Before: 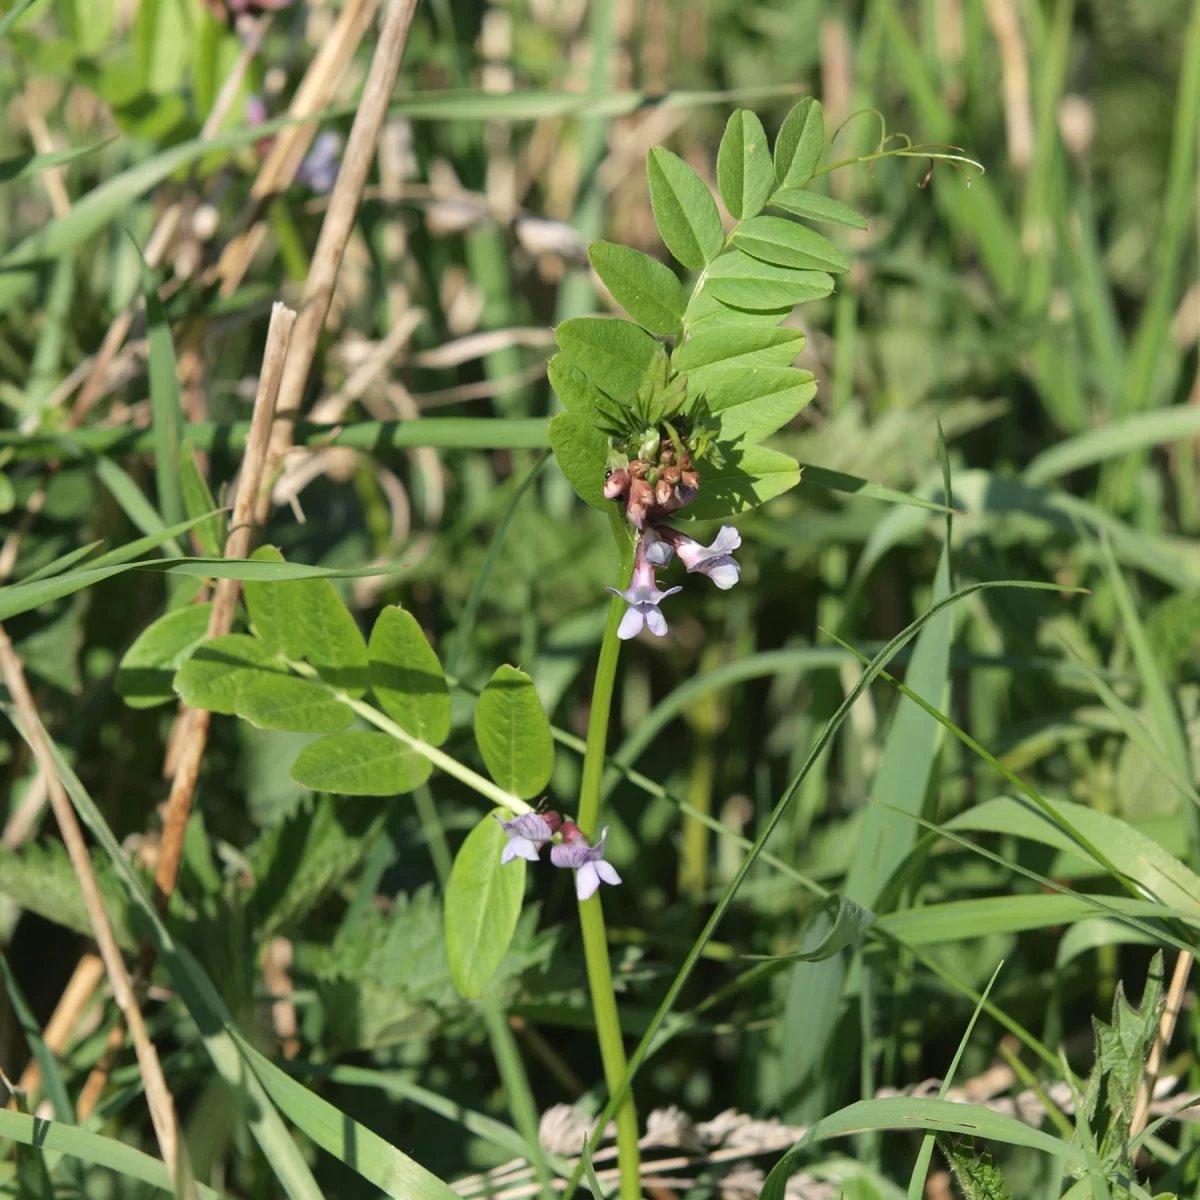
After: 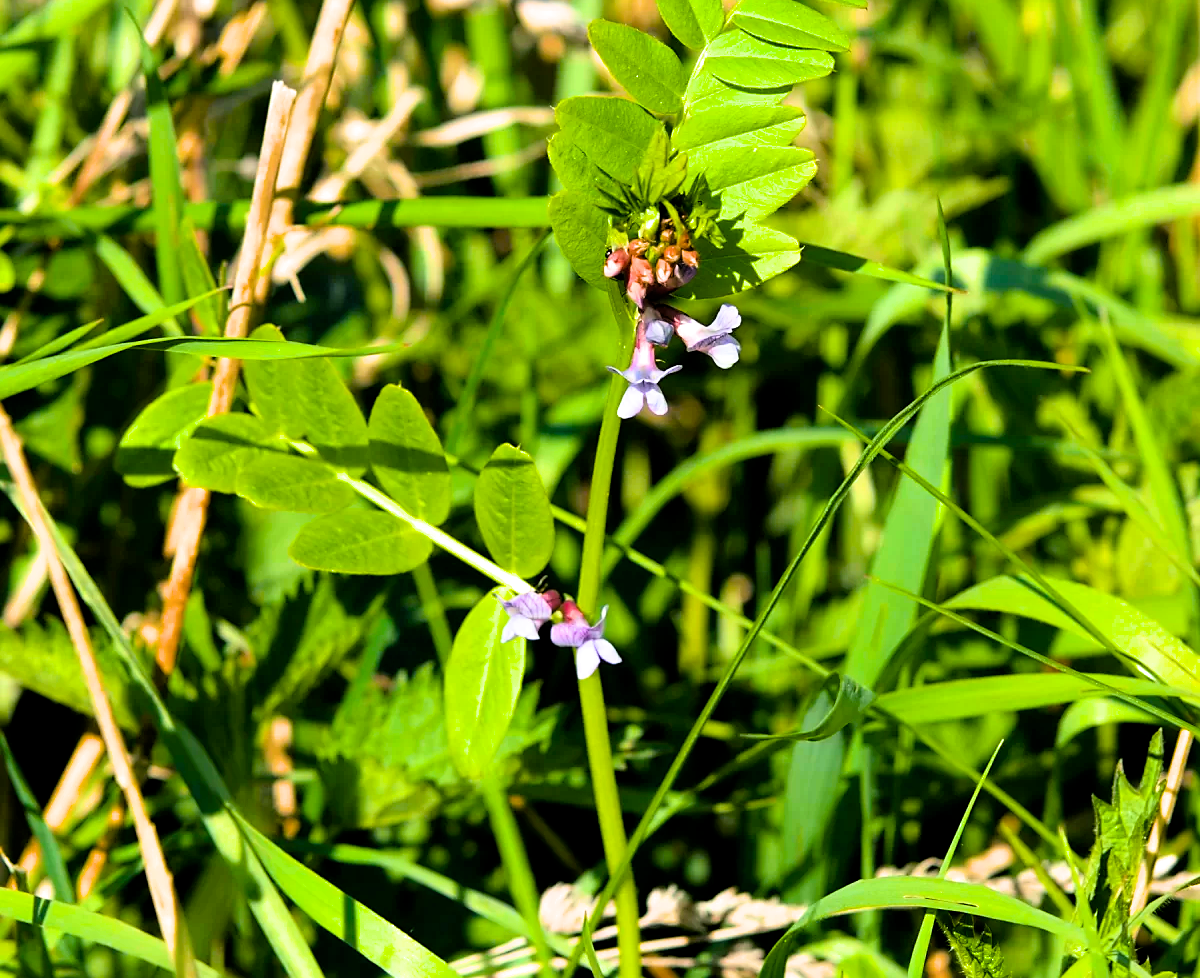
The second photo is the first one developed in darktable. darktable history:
filmic rgb: black relative exposure -8.71 EV, white relative exposure 2.64 EV, target black luminance 0%, target white luminance 99.938%, hardness 6.27, latitude 74.63%, contrast 1.324, highlights saturation mix -4.56%
tone equalizer: on, module defaults
color balance rgb: shadows lift › chroma 2.033%, shadows lift › hue 216.62°, global offset › luminance -0.87%, linear chroma grading › shadows 16.791%, linear chroma grading › highlights 61.14%, linear chroma grading › global chroma 49.552%, perceptual saturation grading › global saturation -0.516%, global vibrance 9.747%
crop and rotate: top 18.494%
exposure: exposure 0.497 EV, compensate highlight preservation false
sharpen: radius 1.874, amount 0.392, threshold 1.624
